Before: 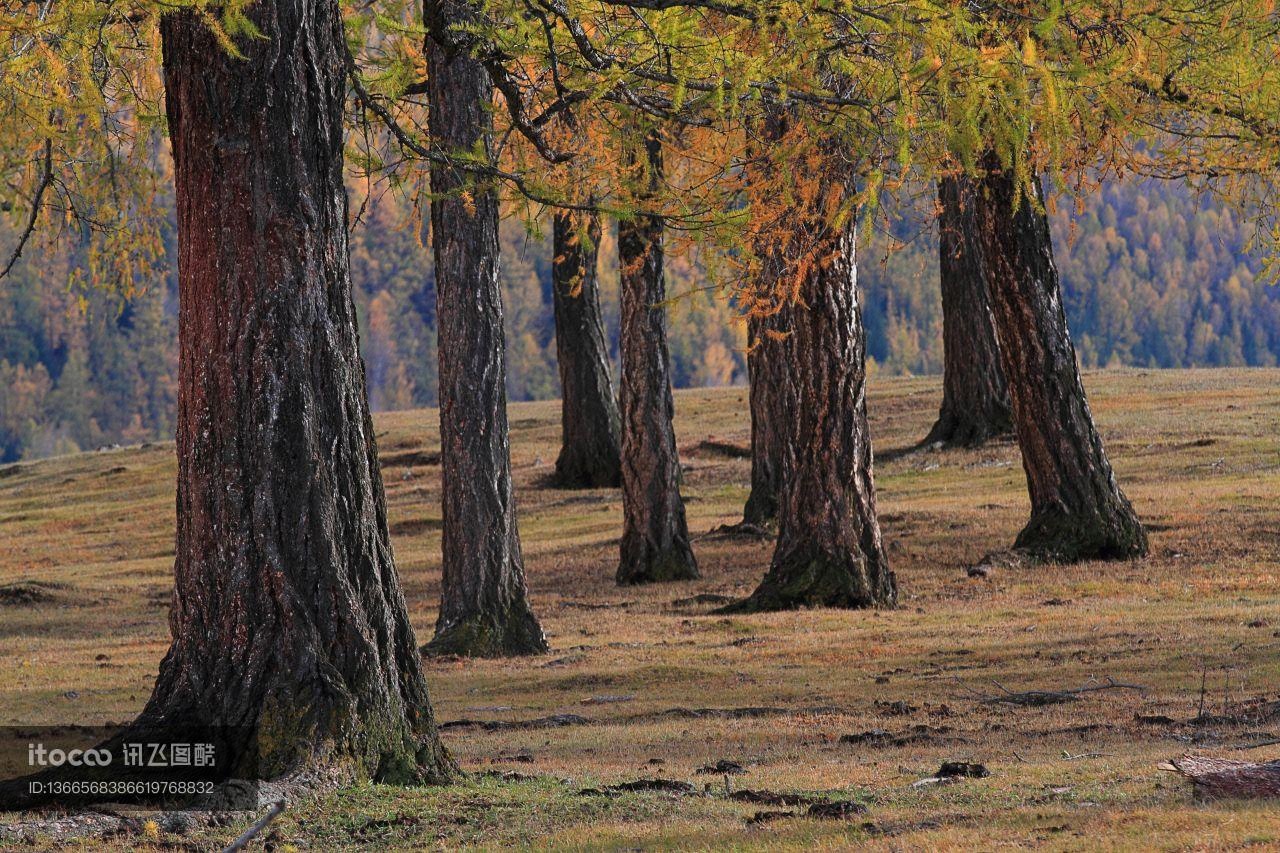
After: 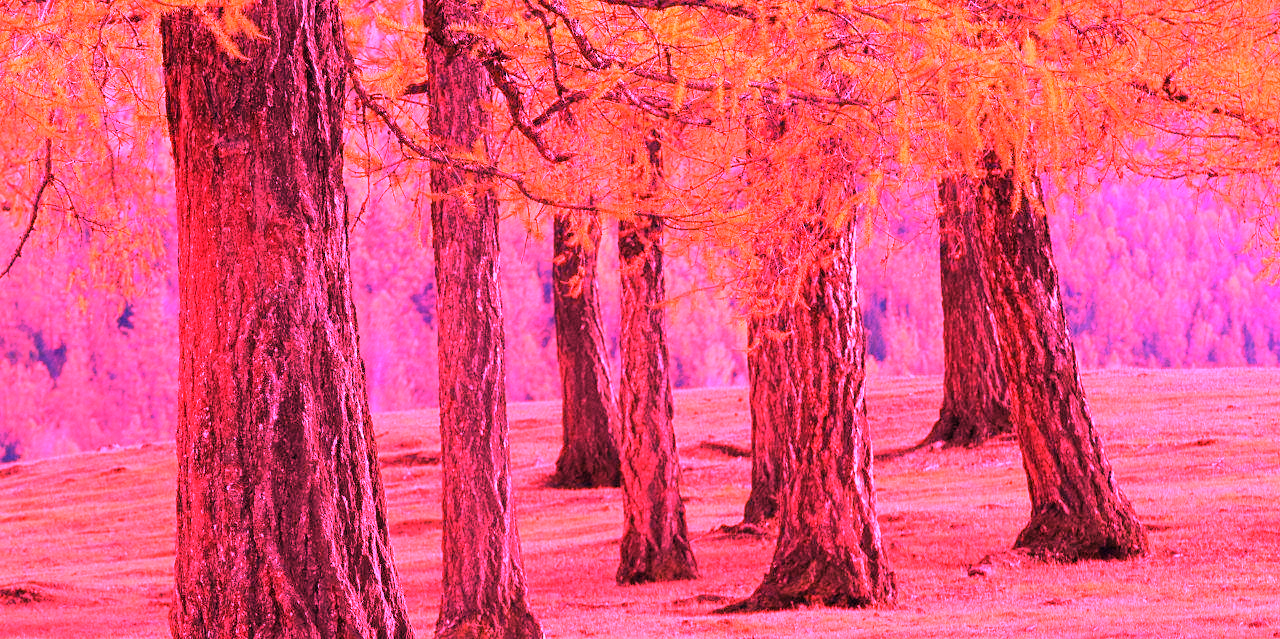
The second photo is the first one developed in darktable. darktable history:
crop: bottom 24.967%
exposure: black level correction 0, compensate exposure bias true, compensate highlight preservation false
white balance: red 4.26, blue 1.802
